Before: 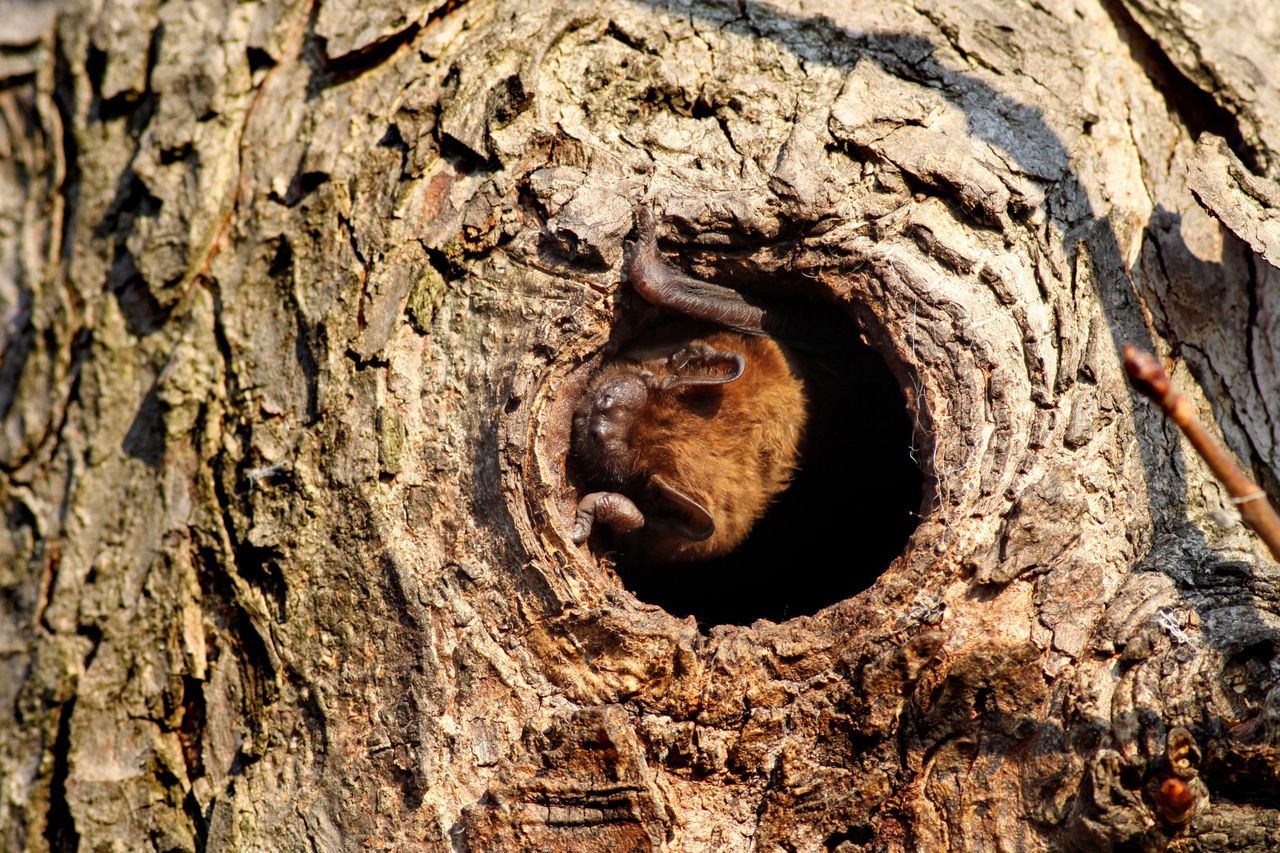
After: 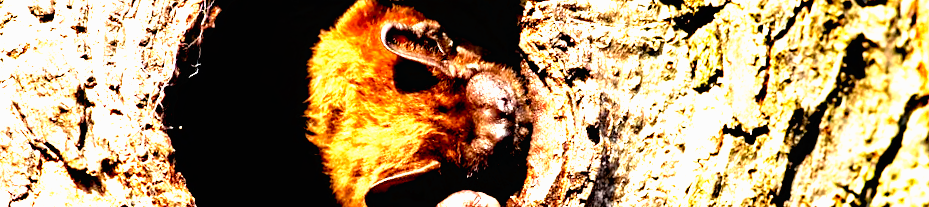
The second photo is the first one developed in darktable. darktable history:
crop and rotate: angle 16.12°, top 30.835%, bottom 35.653%
filmic rgb: black relative exposure -7.65 EV, white relative exposure 4.56 EV, hardness 3.61
tone curve: curves: ch0 [(0, 0) (0.003, 0.01) (0.011, 0.011) (0.025, 0.008) (0.044, 0.007) (0.069, 0.006) (0.1, 0.005) (0.136, 0.015) (0.177, 0.094) (0.224, 0.241) (0.277, 0.369) (0.335, 0.5) (0.399, 0.648) (0.468, 0.811) (0.543, 0.975) (0.623, 0.989) (0.709, 0.989) (0.801, 0.99) (0.898, 0.99) (1, 1)], preserve colors none
